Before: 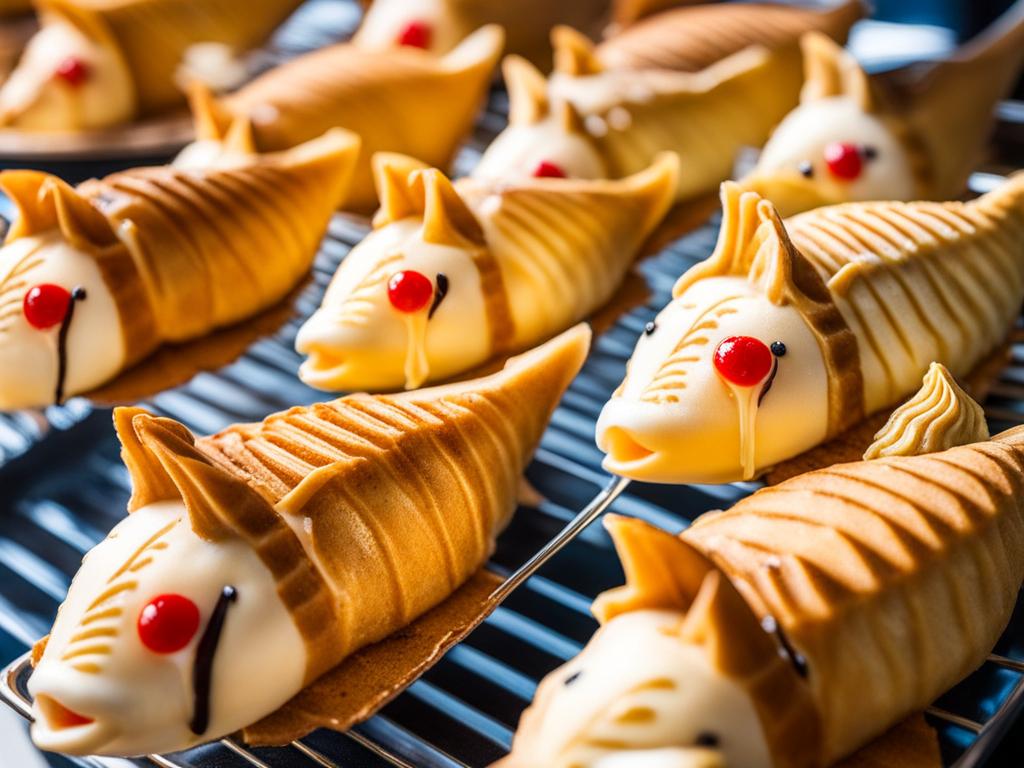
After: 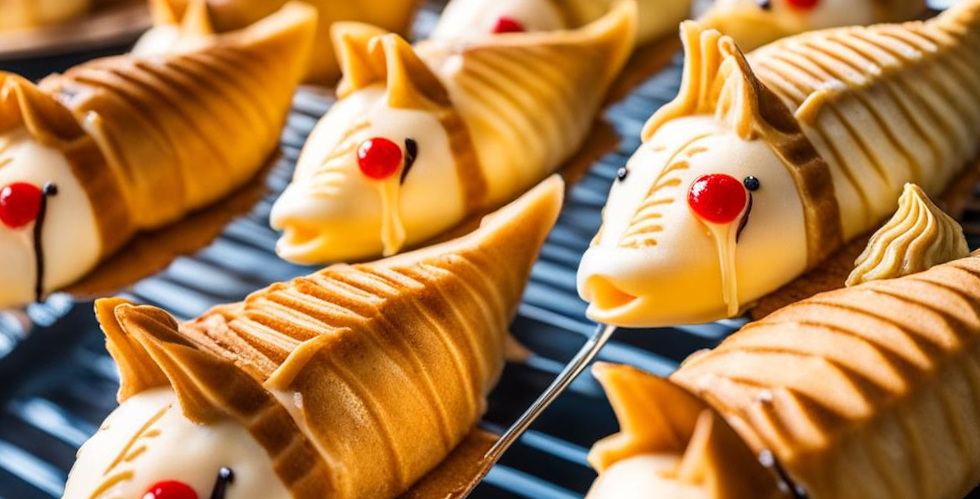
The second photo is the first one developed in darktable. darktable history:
rotate and perspective: rotation -5°, crop left 0.05, crop right 0.952, crop top 0.11, crop bottom 0.89
crop: top 13.819%, bottom 11.169%
white balance: emerald 1
